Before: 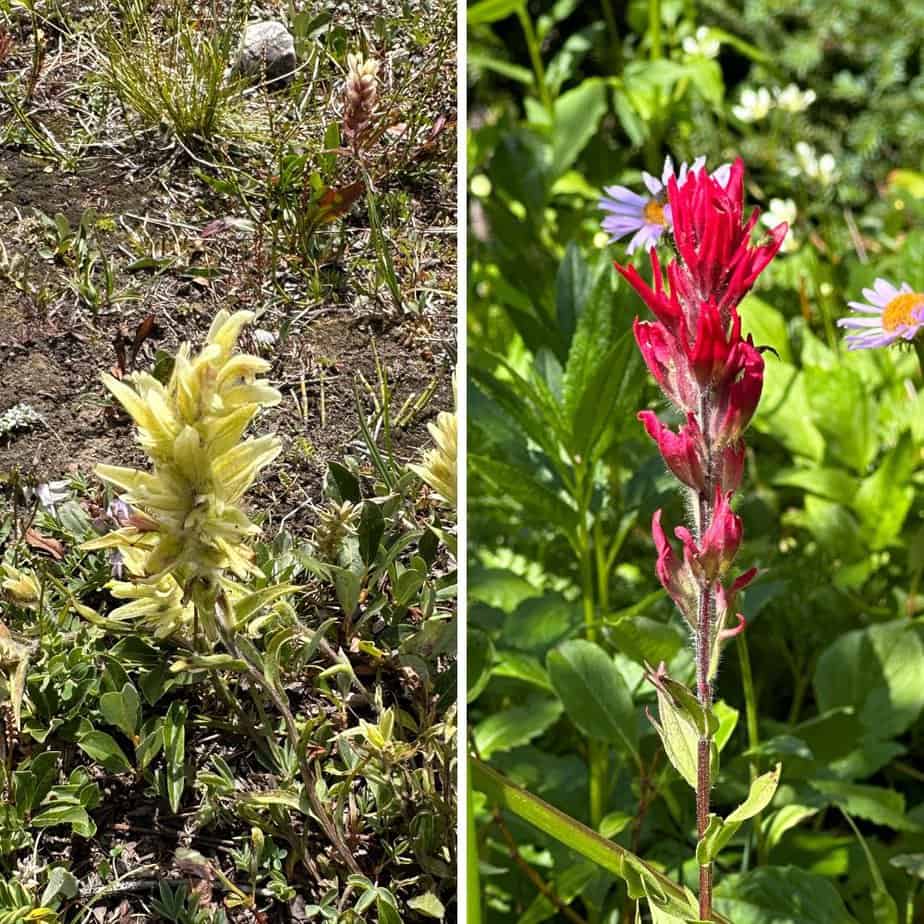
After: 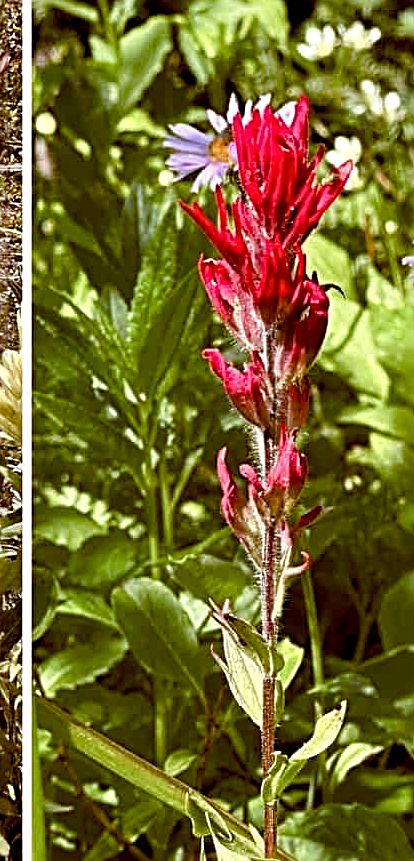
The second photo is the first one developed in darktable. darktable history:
color balance rgb: global offset › chroma 0.4%, global offset › hue 34.53°, perceptual saturation grading › global saturation 20%, perceptual saturation grading › highlights -50.307%, perceptual saturation grading › shadows 30.192%
crop: left 47.175%, top 6.762%, right 7.928%
sharpen: radius 3.022, amount 0.756
local contrast: highlights 105%, shadows 102%, detail 119%, midtone range 0.2
